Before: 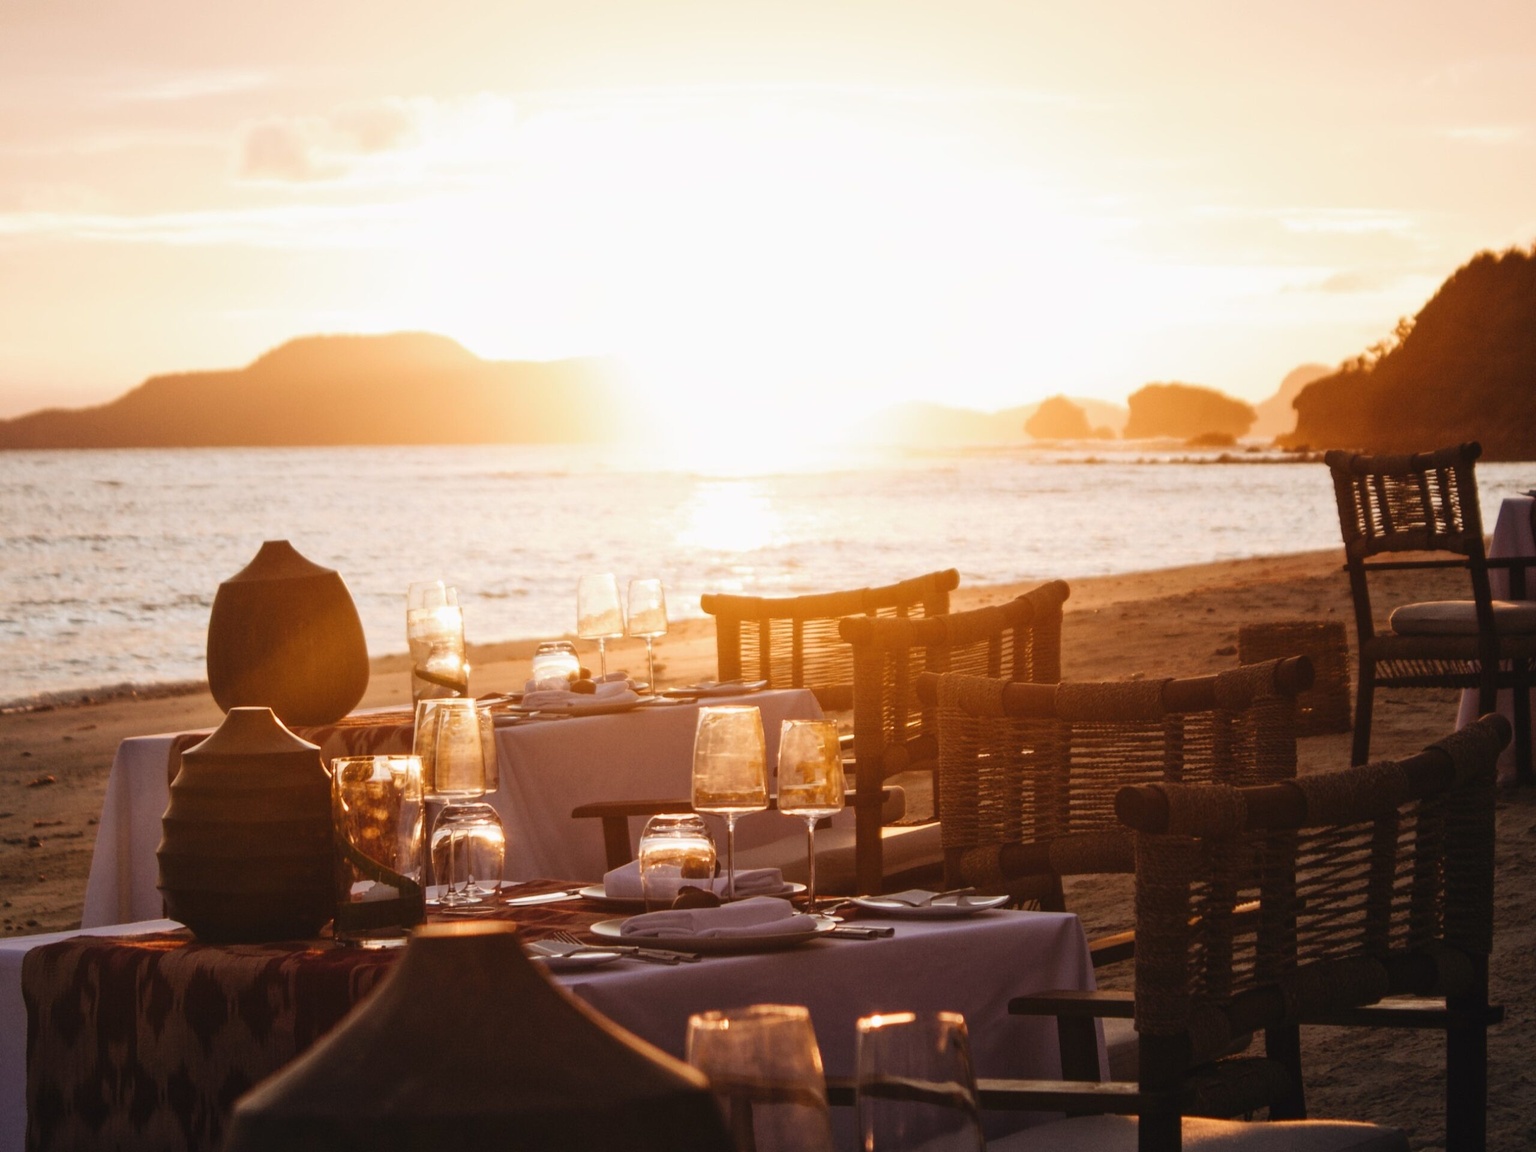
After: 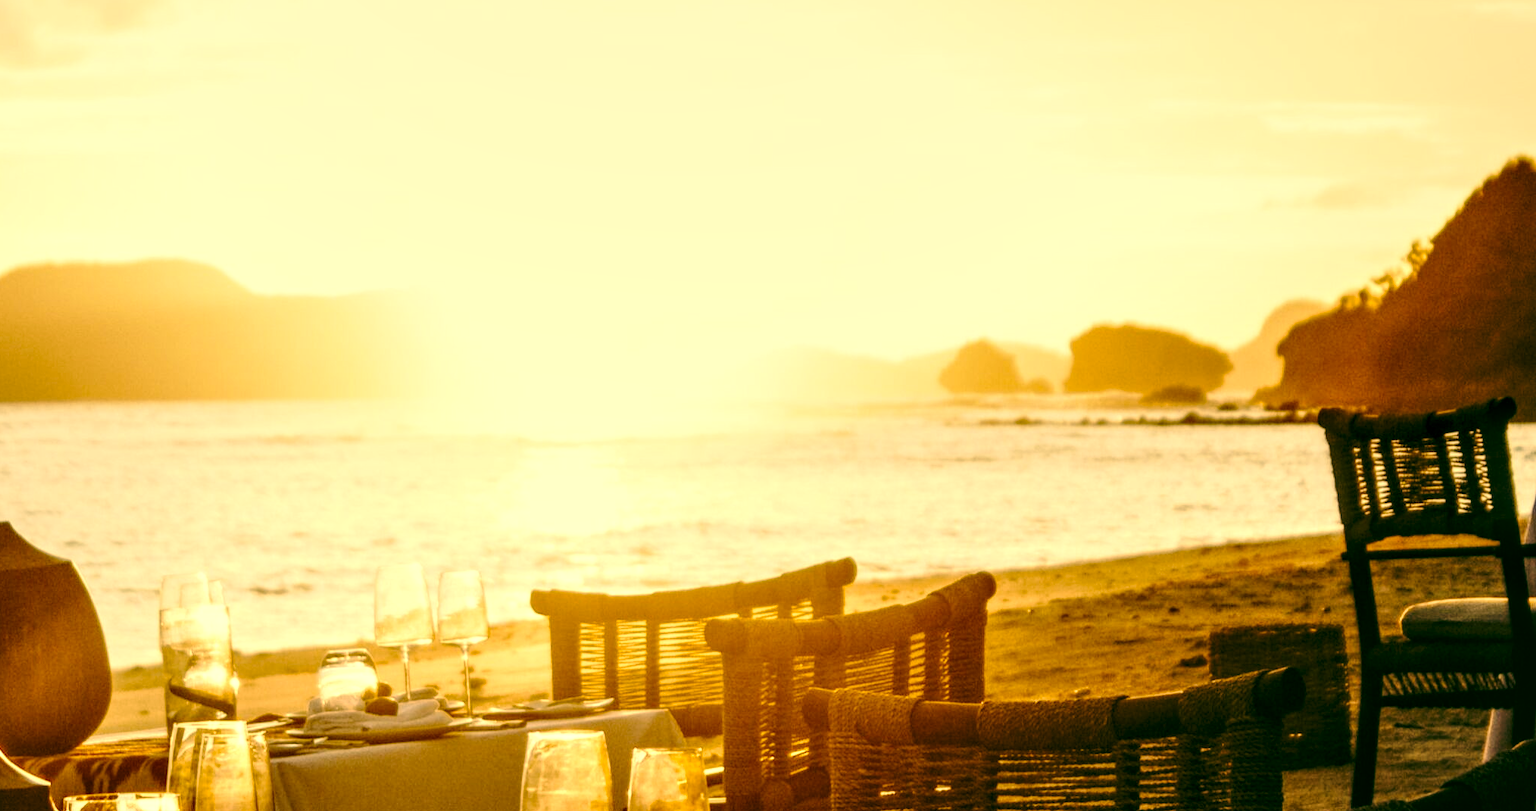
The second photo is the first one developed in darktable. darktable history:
tone curve: curves: ch0 [(0, 0) (0.003, 0.03) (0.011, 0.032) (0.025, 0.035) (0.044, 0.038) (0.069, 0.041) (0.1, 0.058) (0.136, 0.091) (0.177, 0.133) (0.224, 0.181) (0.277, 0.268) (0.335, 0.363) (0.399, 0.461) (0.468, 0.554) (0.543, 0.633) (0.623, 0.709) (0.709, 0.784) (0.801, 0.869) (0.898, 0.938) (1, 1)], preserve colors none
crop: left 18.318%, top 11.081%, right 2.454%, bottom 33.078%
local contrast: highlights 78%, shadows 56%, detail 175%, midtone range 0.434
color correction: highlights a* 5.68, highlights b* 33.51, shadows a* -25.8, shadows b* 3.75
